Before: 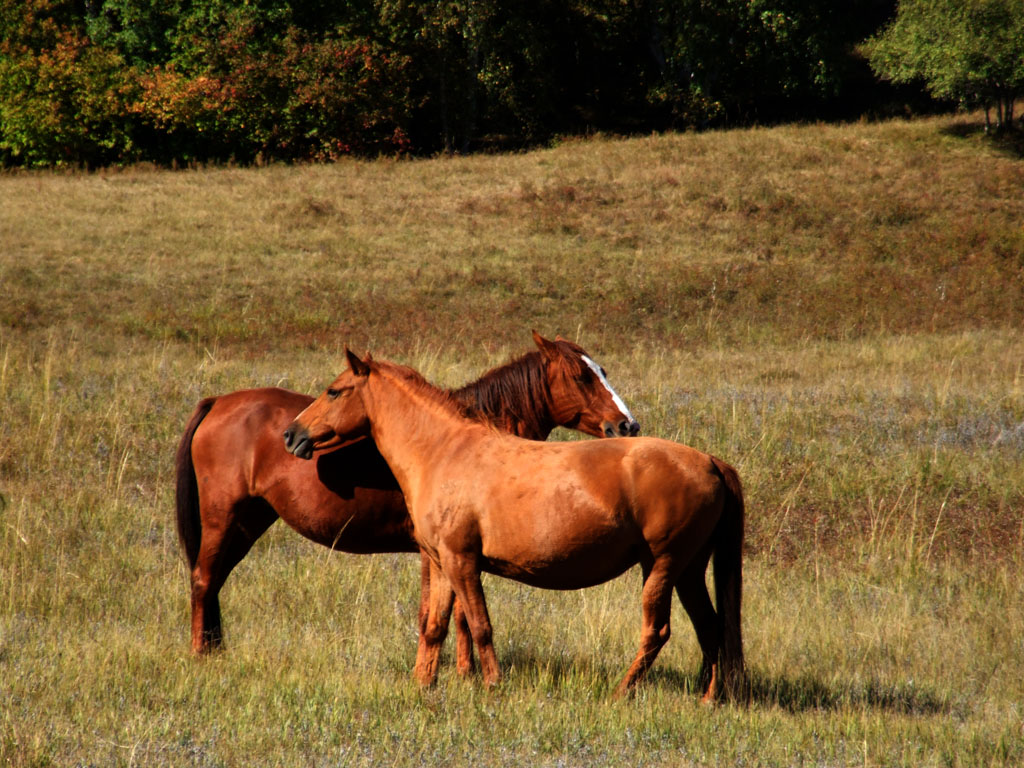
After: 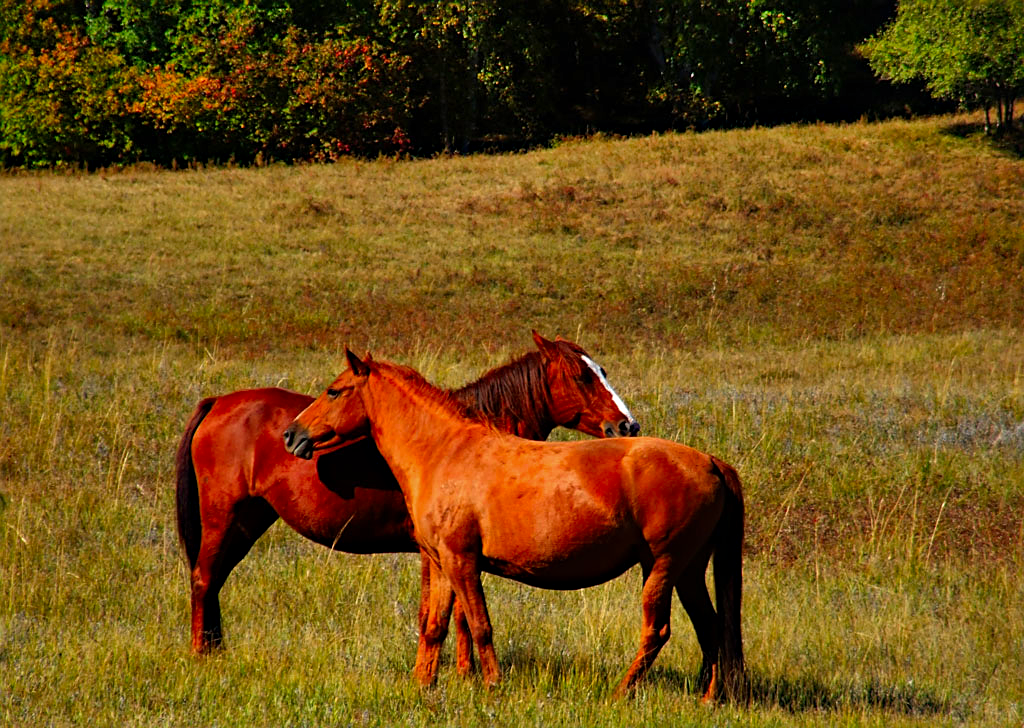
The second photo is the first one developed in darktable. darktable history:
haze removal: compatibility mode true, adaptive false
color zones: curves: ch0 [(0, 0.425) (0.143, 0.422) (0.286, 0.42) (0.429, 0.419) (0.571, 0.419) (0.714, 0.42) (0.857, 0.422) (1, 0.425)]; ch1 [(0, 0.666) (0.143, 0.669) (0.286, 0.671) (0.429, 0.67) (0.571, 0.67) (0.714, 0.67) (0.857, 0.67) (1, 0.666)]
shadows and highlights: radius 102, shadows 50.51, highlights -65.71, highlights color adjustment 89.64%, soften with gaussian
sharpen: amount 0.493
crop and rotate: top 0.01%, bottom 5.075%
